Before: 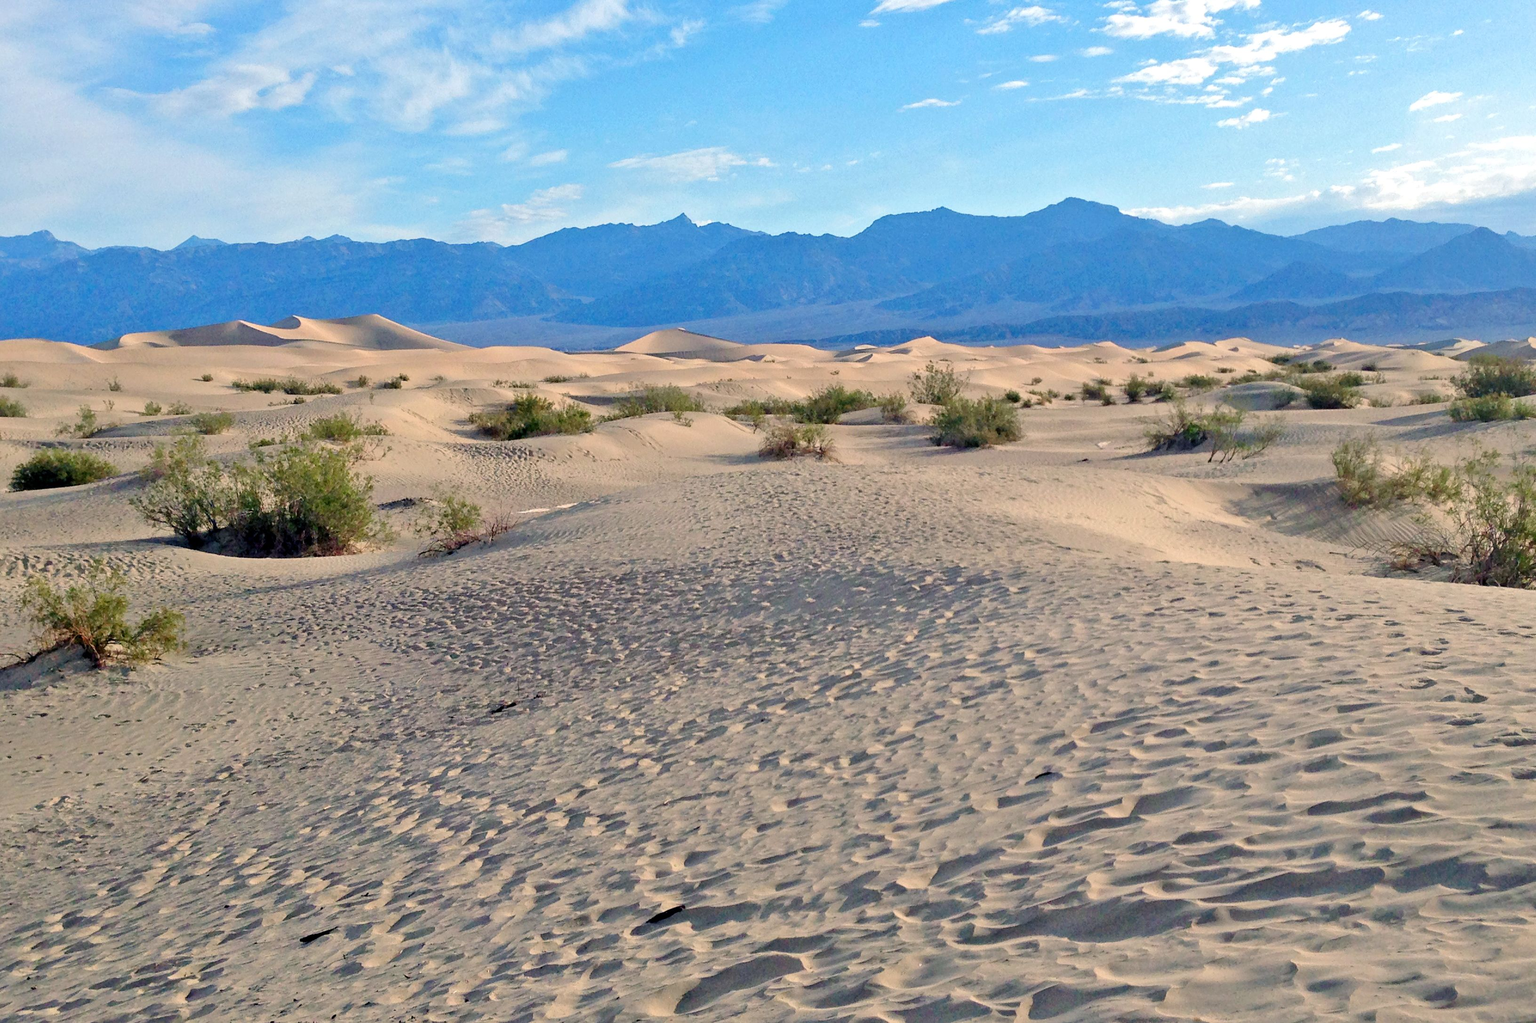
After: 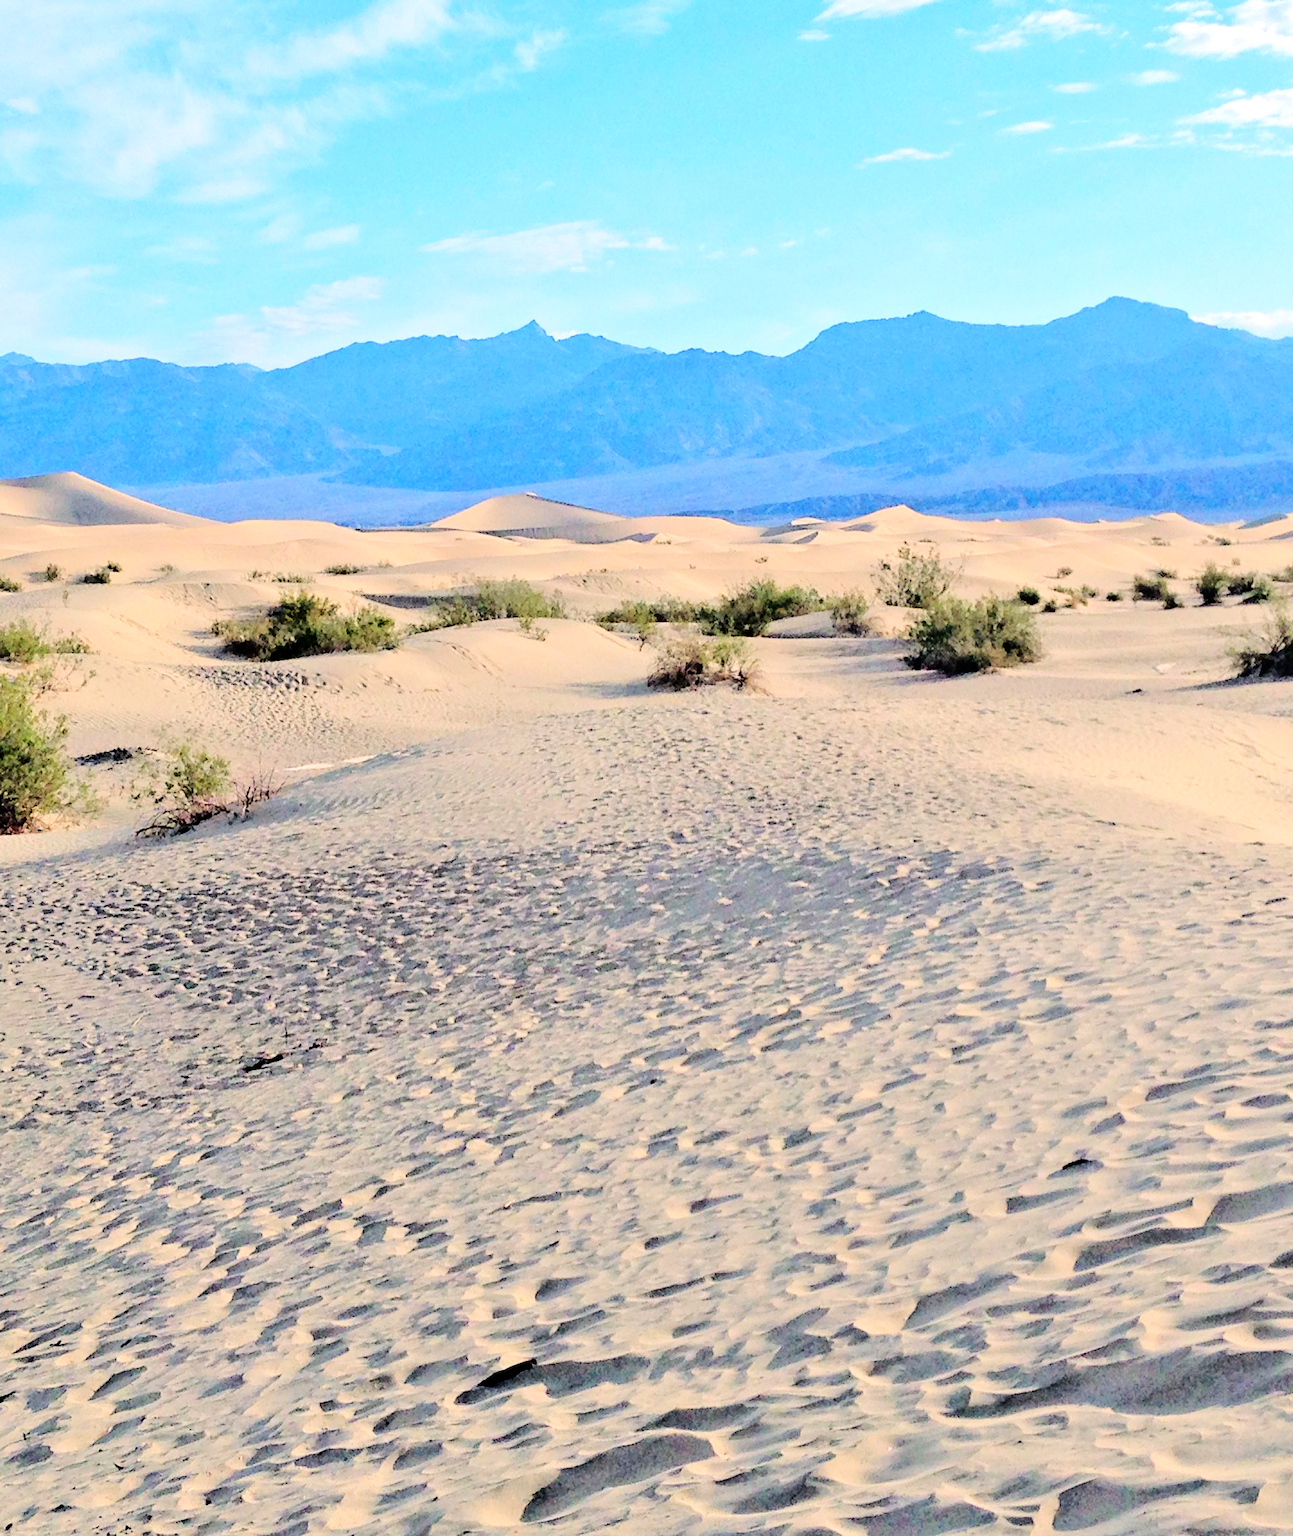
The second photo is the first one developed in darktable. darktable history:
crop: left 21.373%, right 22.533%
base curve: curves: ch0 [(0, 0) (0.036, 0.01) (0.123, 0.254) (0.258, 0.504) (0.507, 0.748) (1, 1)]
